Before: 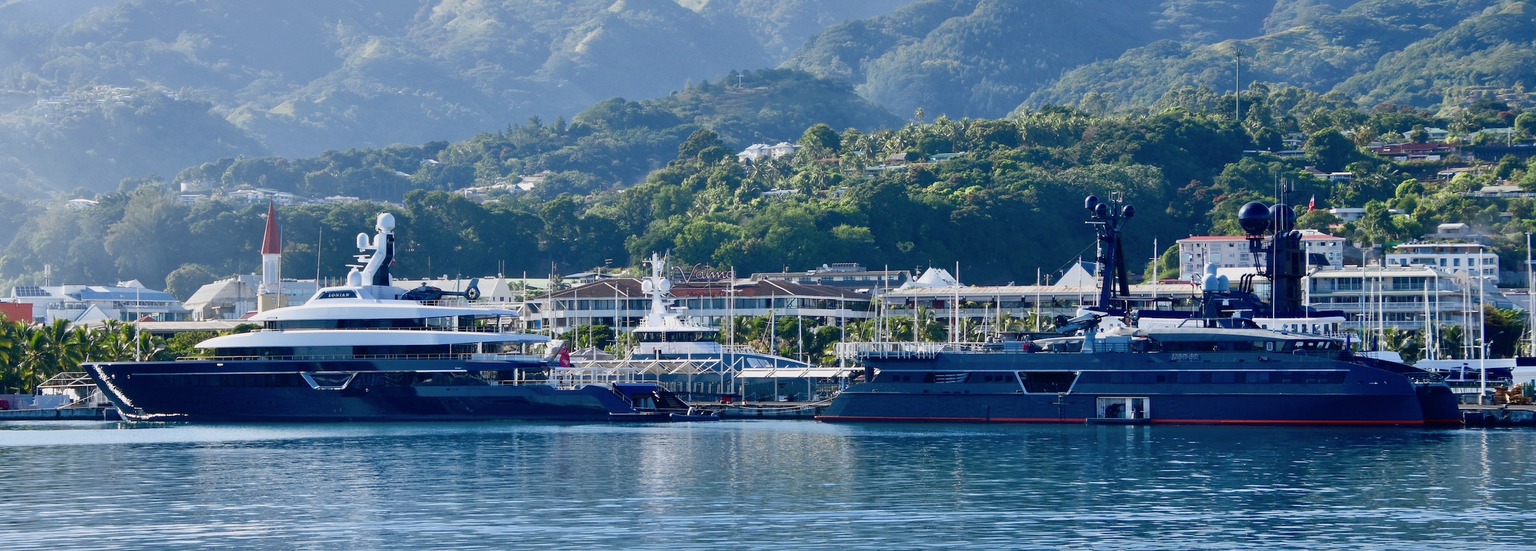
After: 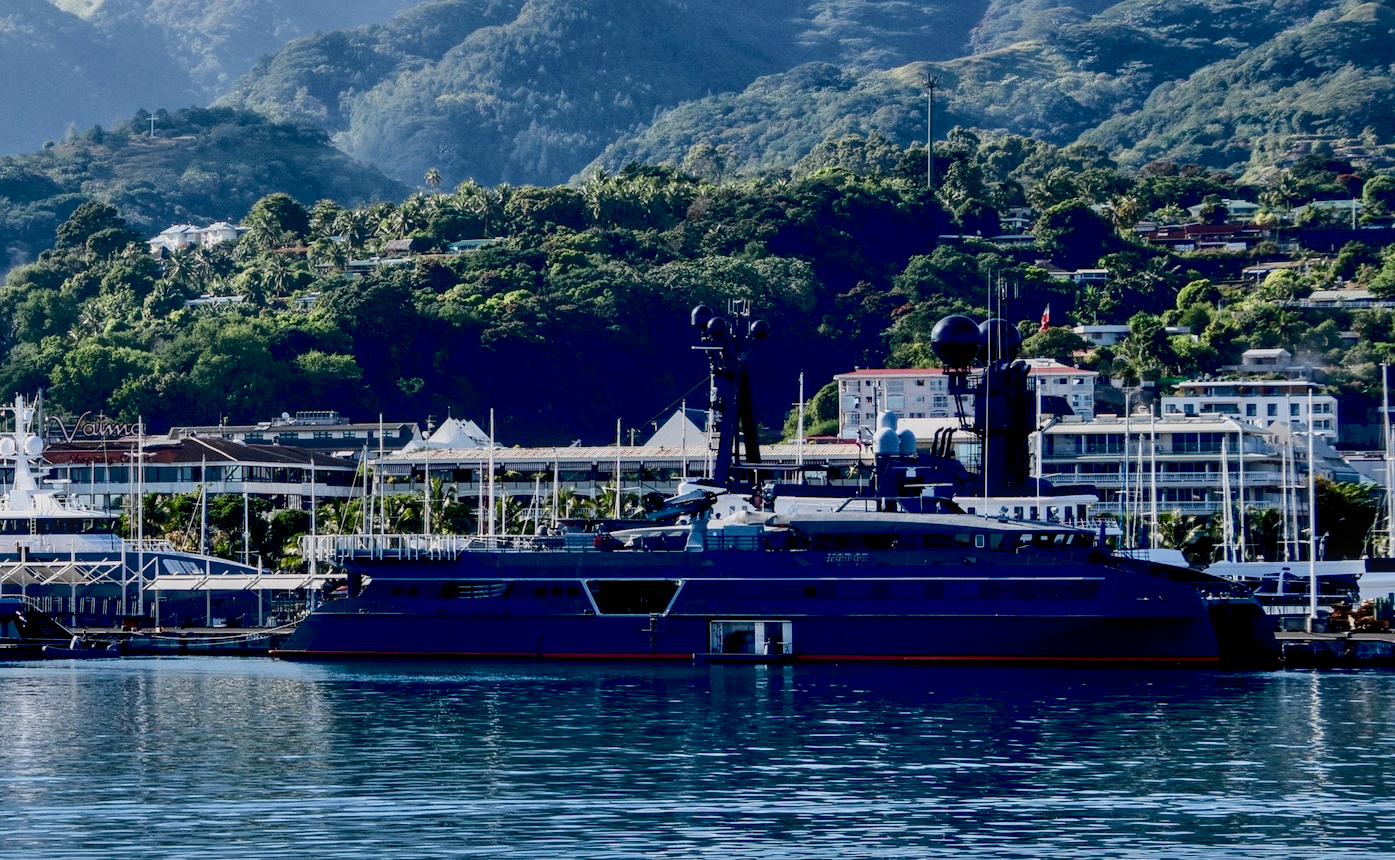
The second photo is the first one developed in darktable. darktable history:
crop: left 41.85%
base curve: curves: ch0 [(0, 0) (0.073, 0.04) (0.157, 0.139) (0.492, 0.492) (0.758, 0.758) (1, 1)]
local contrast: on, module defaults
exposure: black level correction 0.028, exposure -0.077 EV, compensate highlight preservation false
